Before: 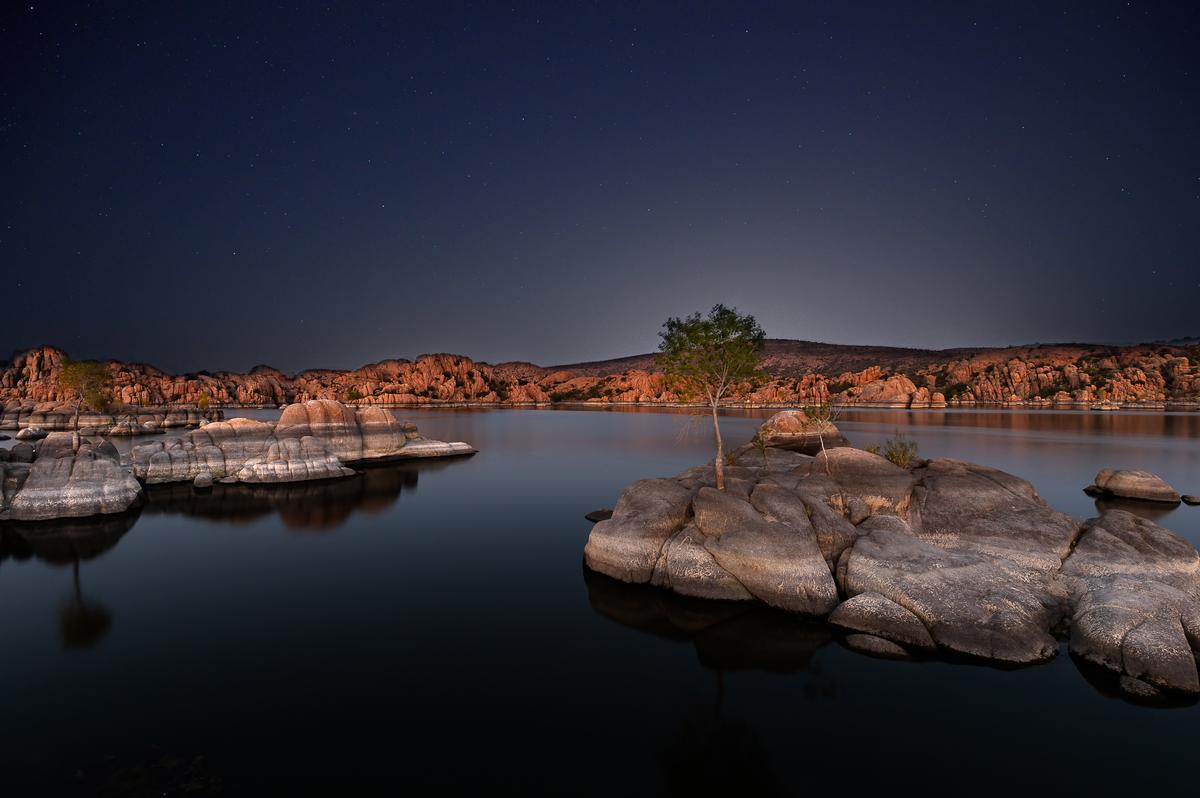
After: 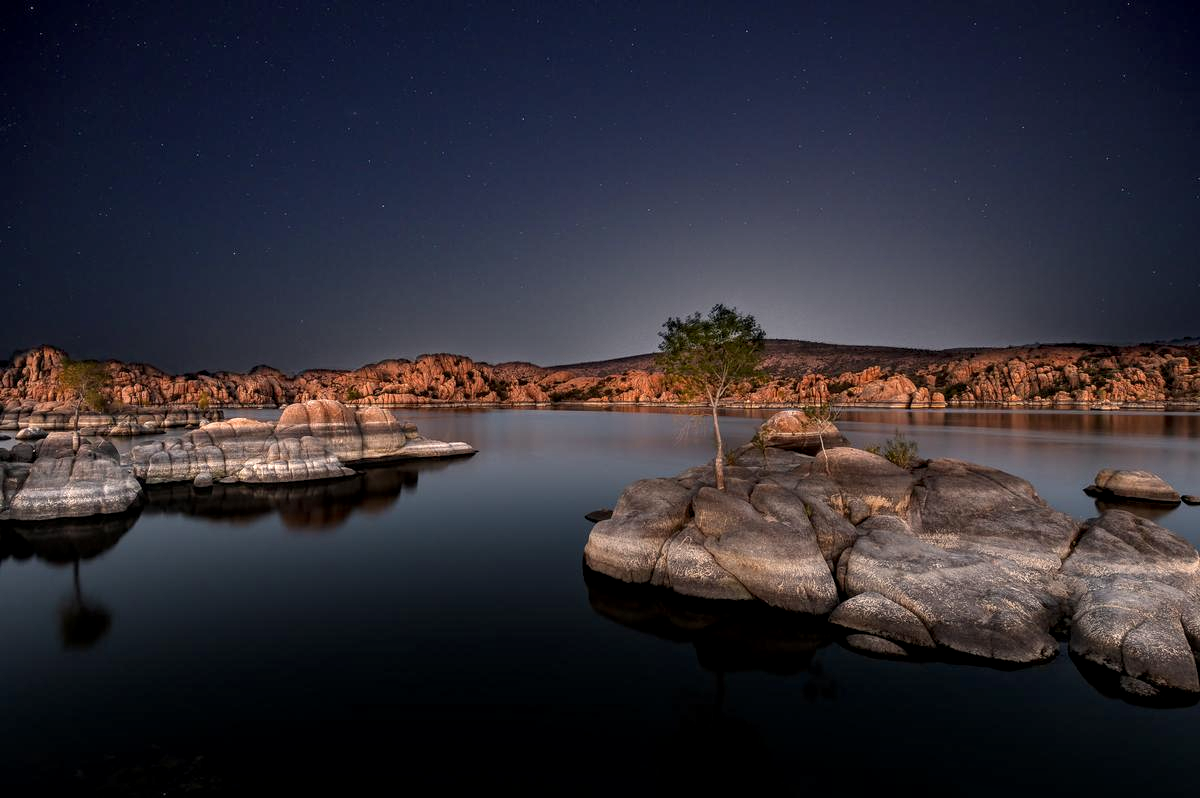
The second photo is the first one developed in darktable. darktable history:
color correction: highlights b* 3
local contrast: highlights 61%, detail 143%, midtone range 0.428
